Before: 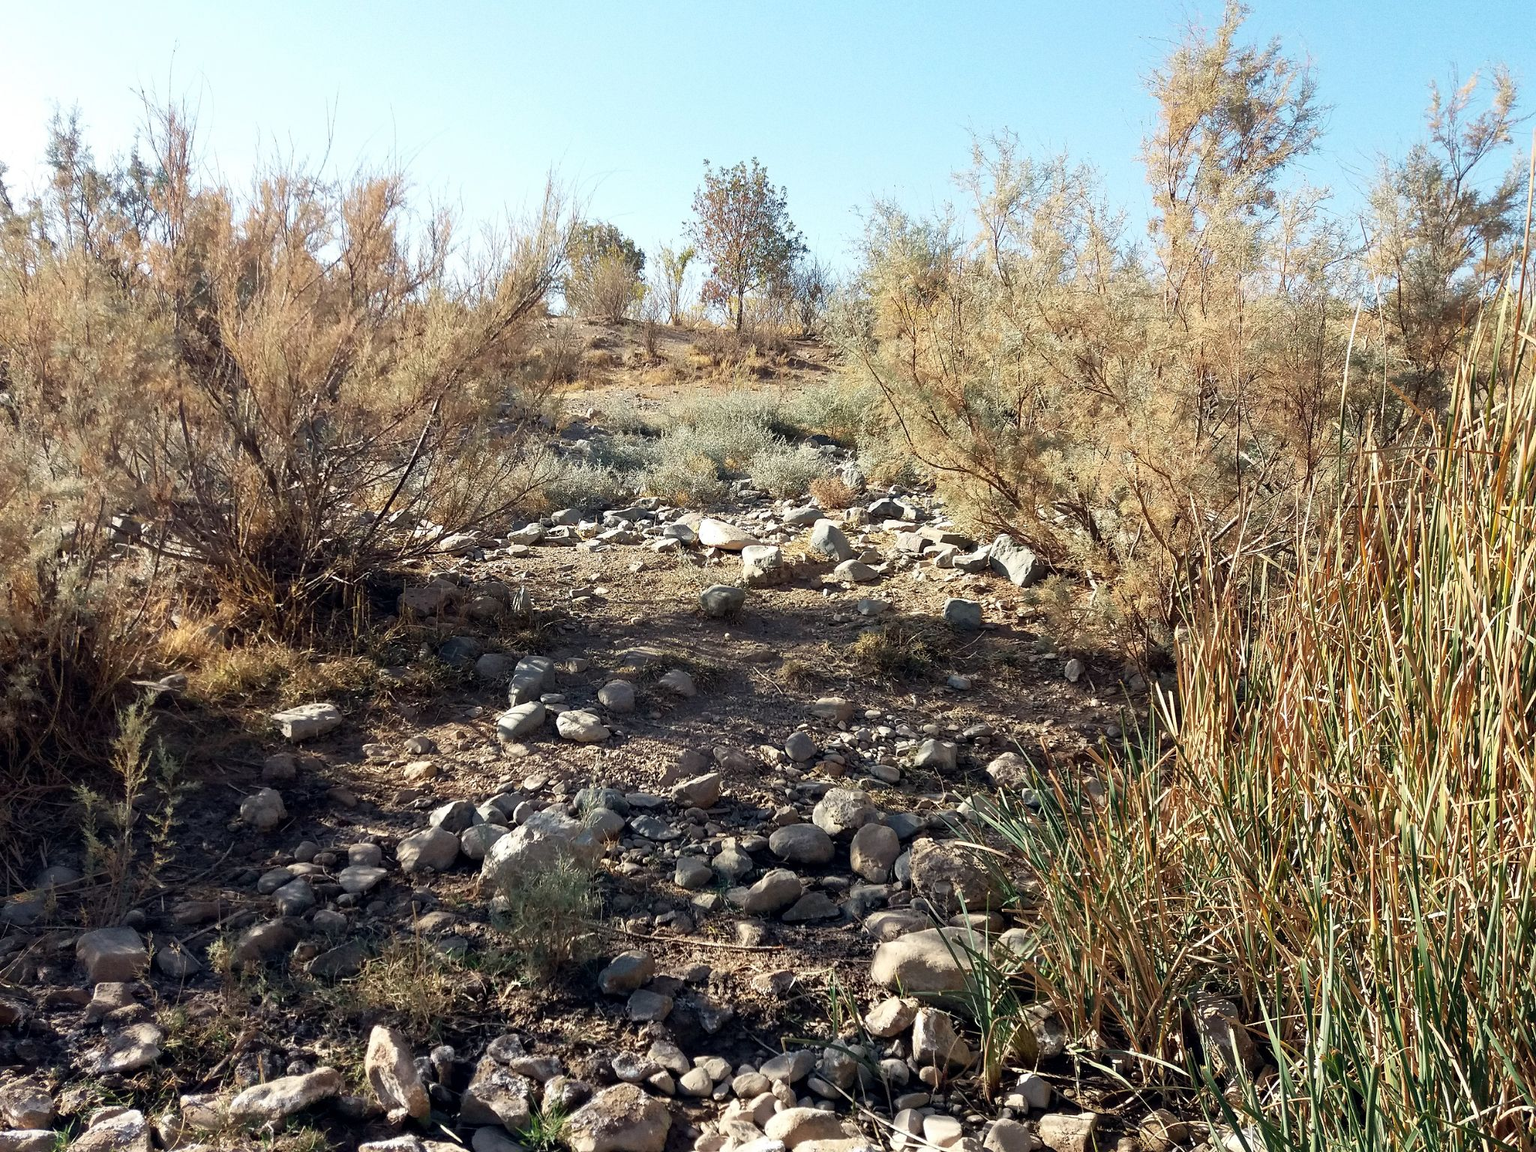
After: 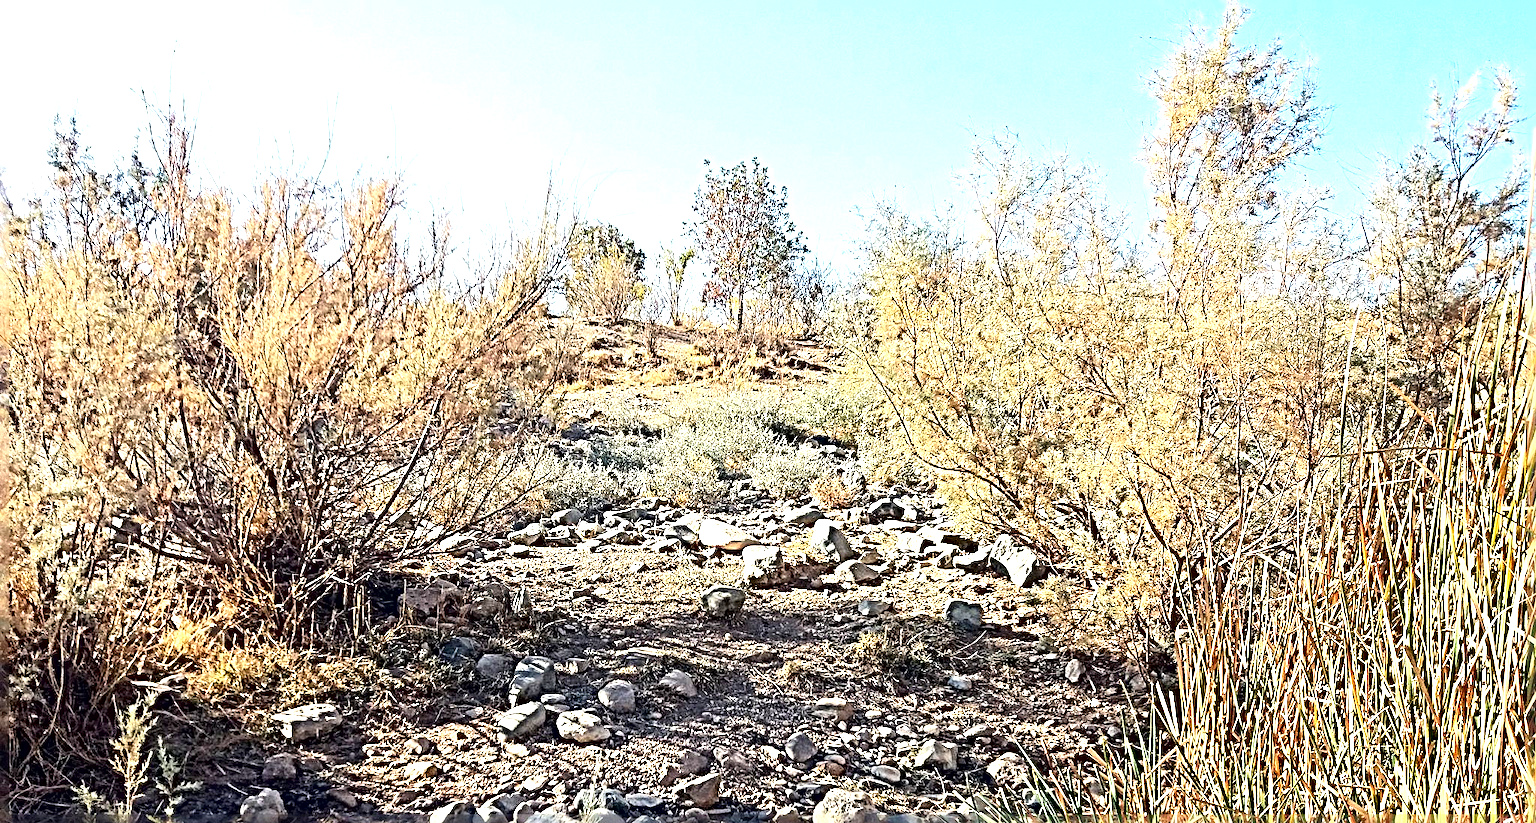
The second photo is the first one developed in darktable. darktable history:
exposure: exposure 1 EV, compensate highlight preservation false
contrast brightness saturation: contrast 0.2, brightness 0.16, saturation 0.22
crop: bottom 28.576%
sharpen: radius 6.3, amount 1.8, threshold 0
